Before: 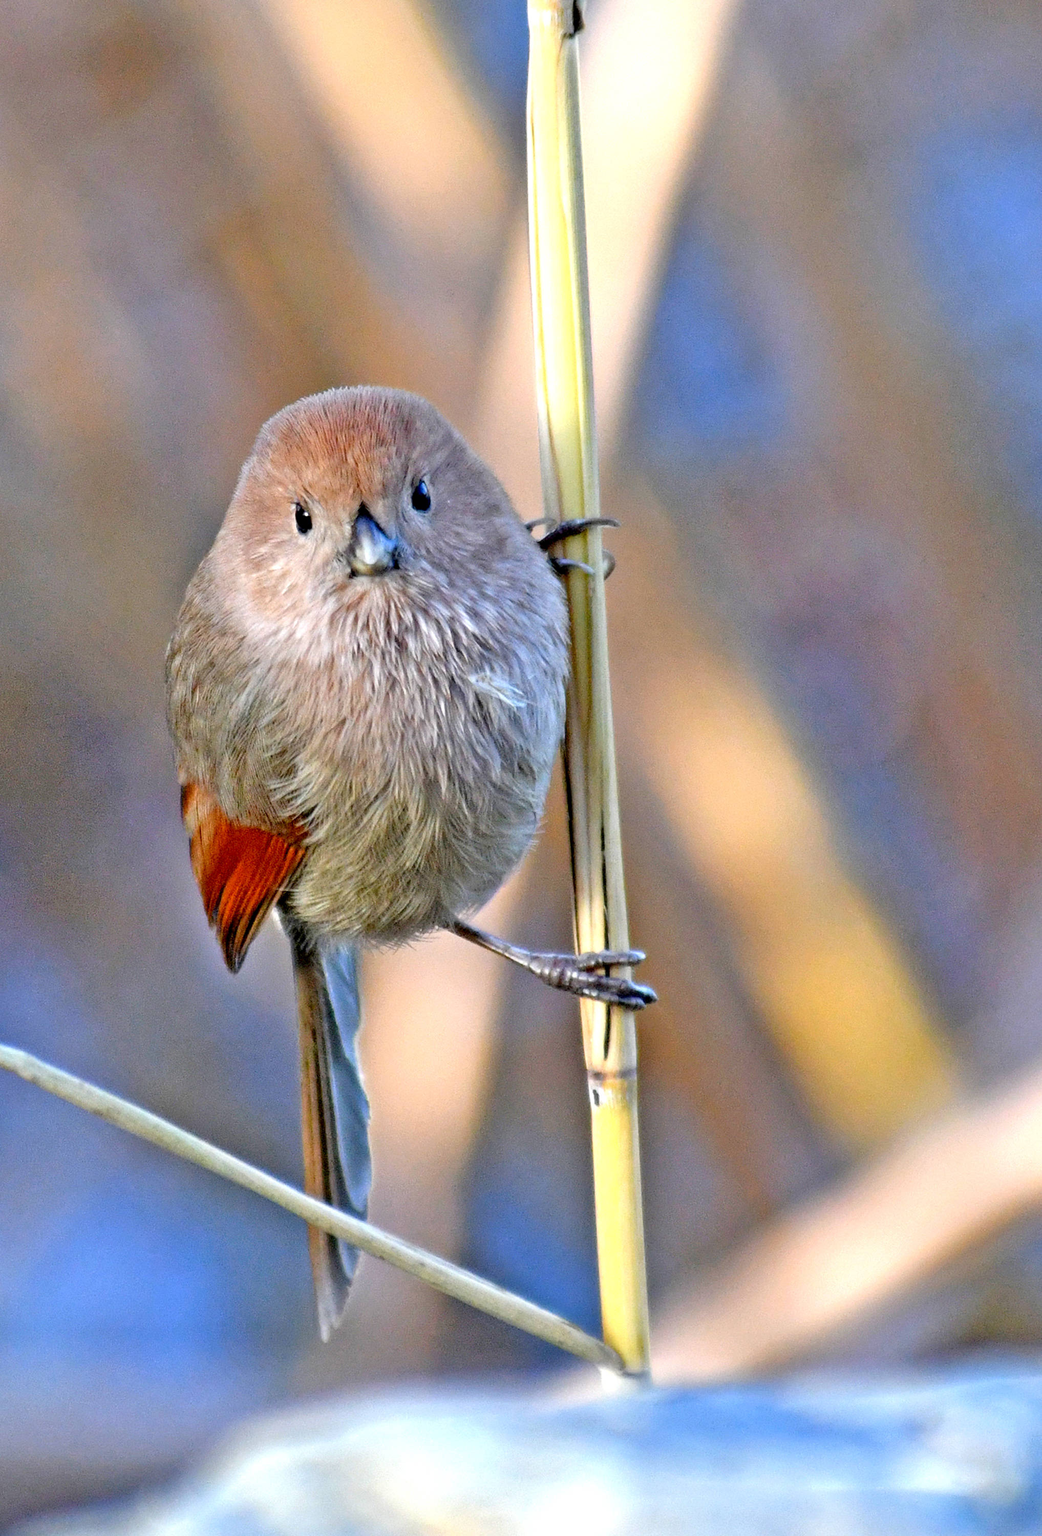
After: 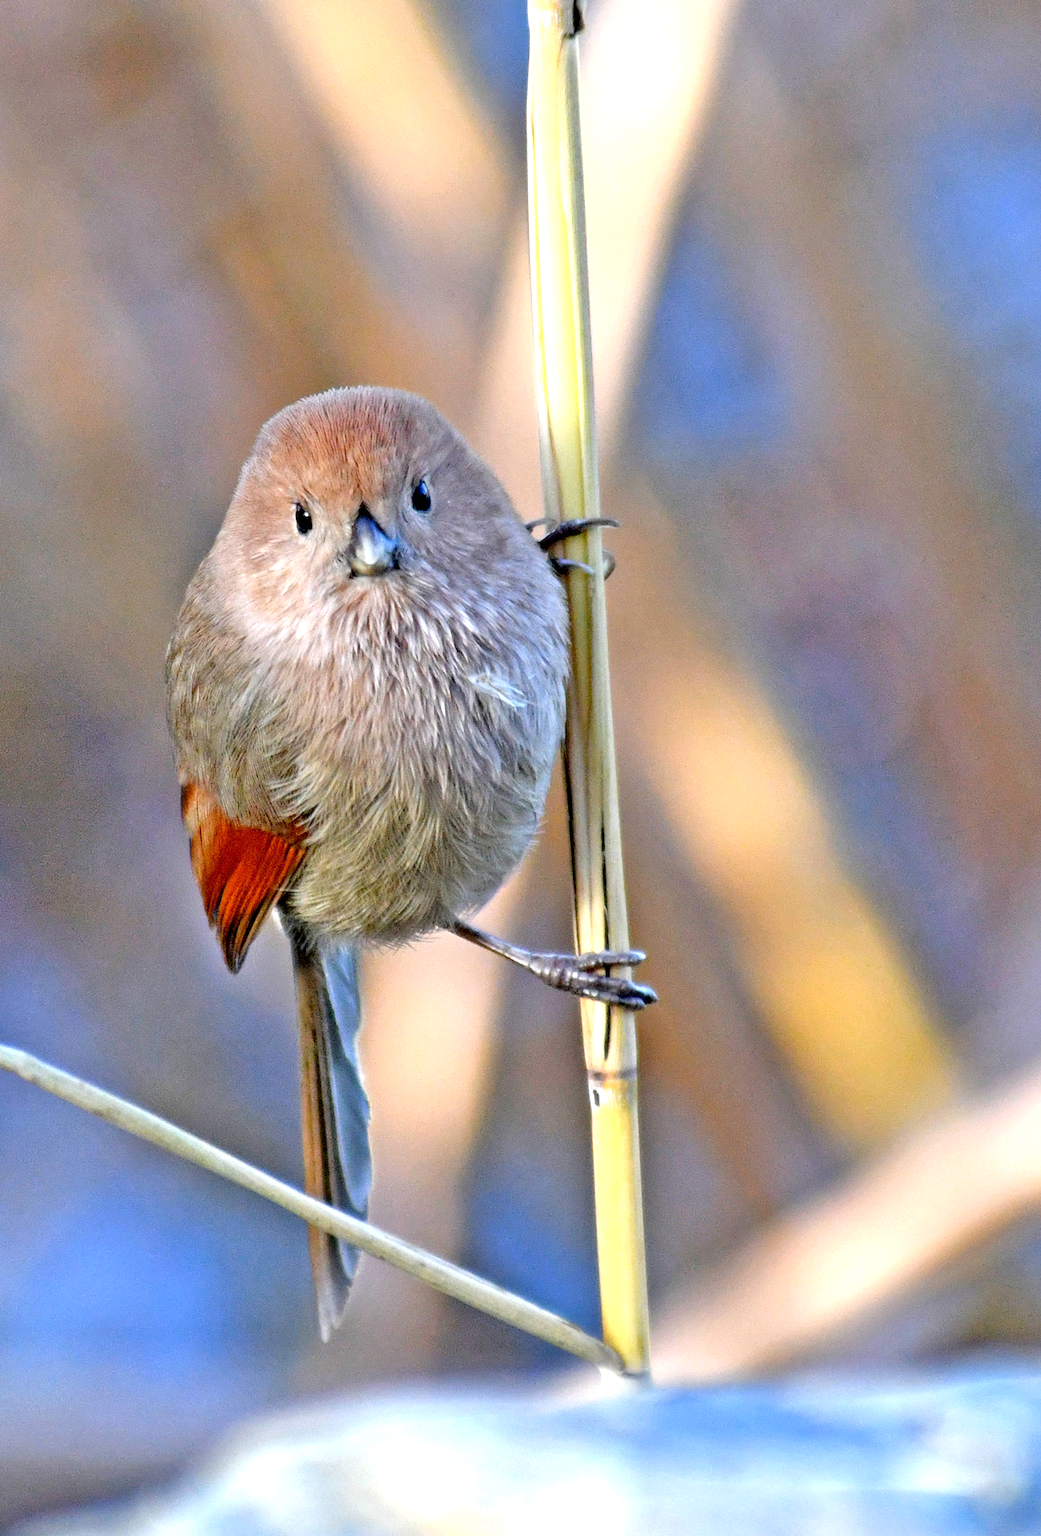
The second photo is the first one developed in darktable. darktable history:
exposure: exposure 0.198 EV, compensate highlight preservation false
